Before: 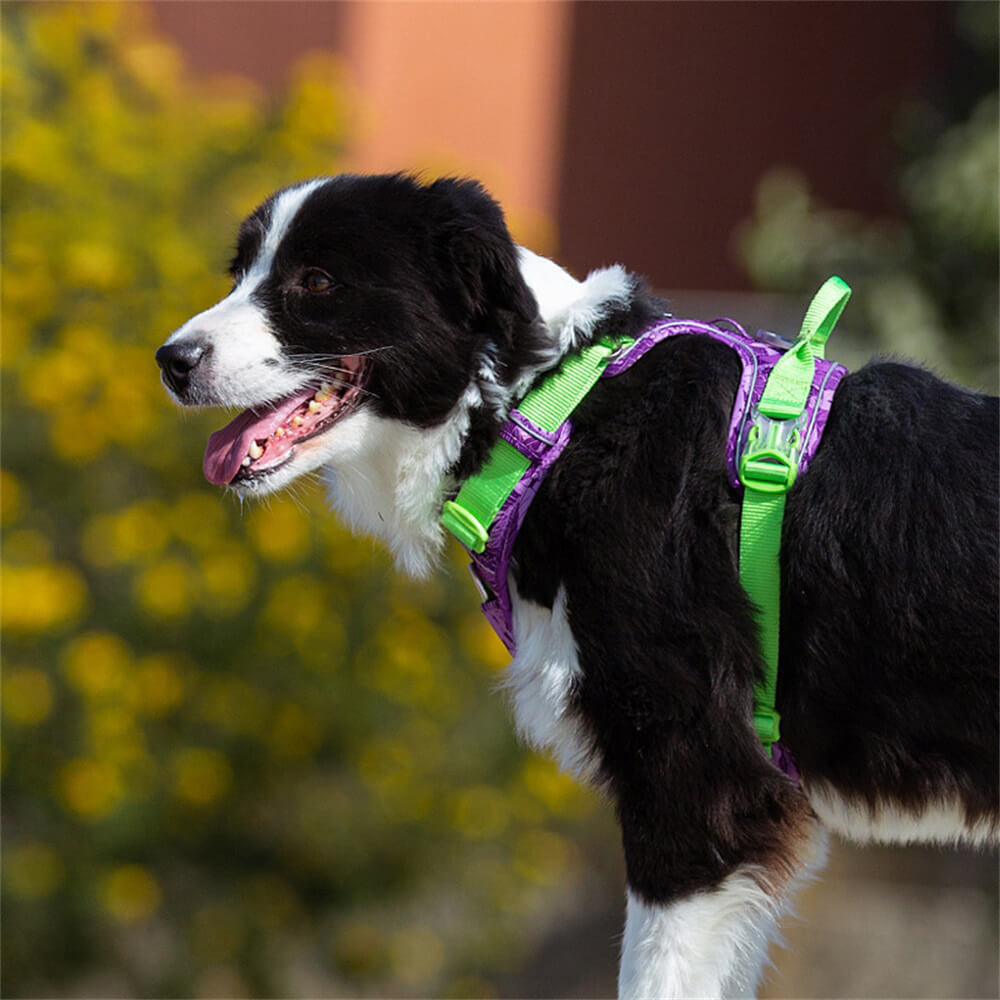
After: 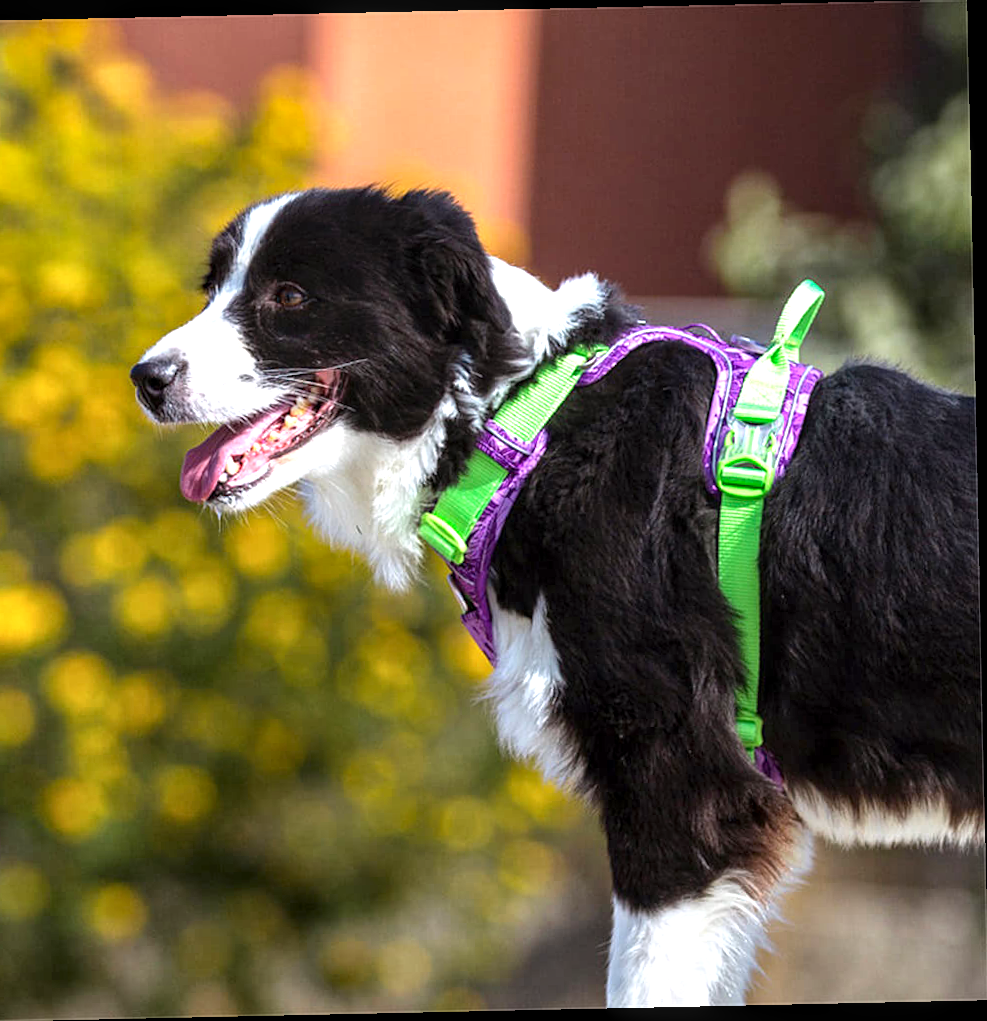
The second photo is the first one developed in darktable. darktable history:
exposure: black level correction 0.001, exposure 0.955 EV, compensate exposure bias true, compensate highlight preservation false
crop and rotate: left 3.238%
rotate and perspective: rotation -1.24°, automatic cropping off
local contrast: on, module defaults
white balance: red 1.009, blue 1.027
